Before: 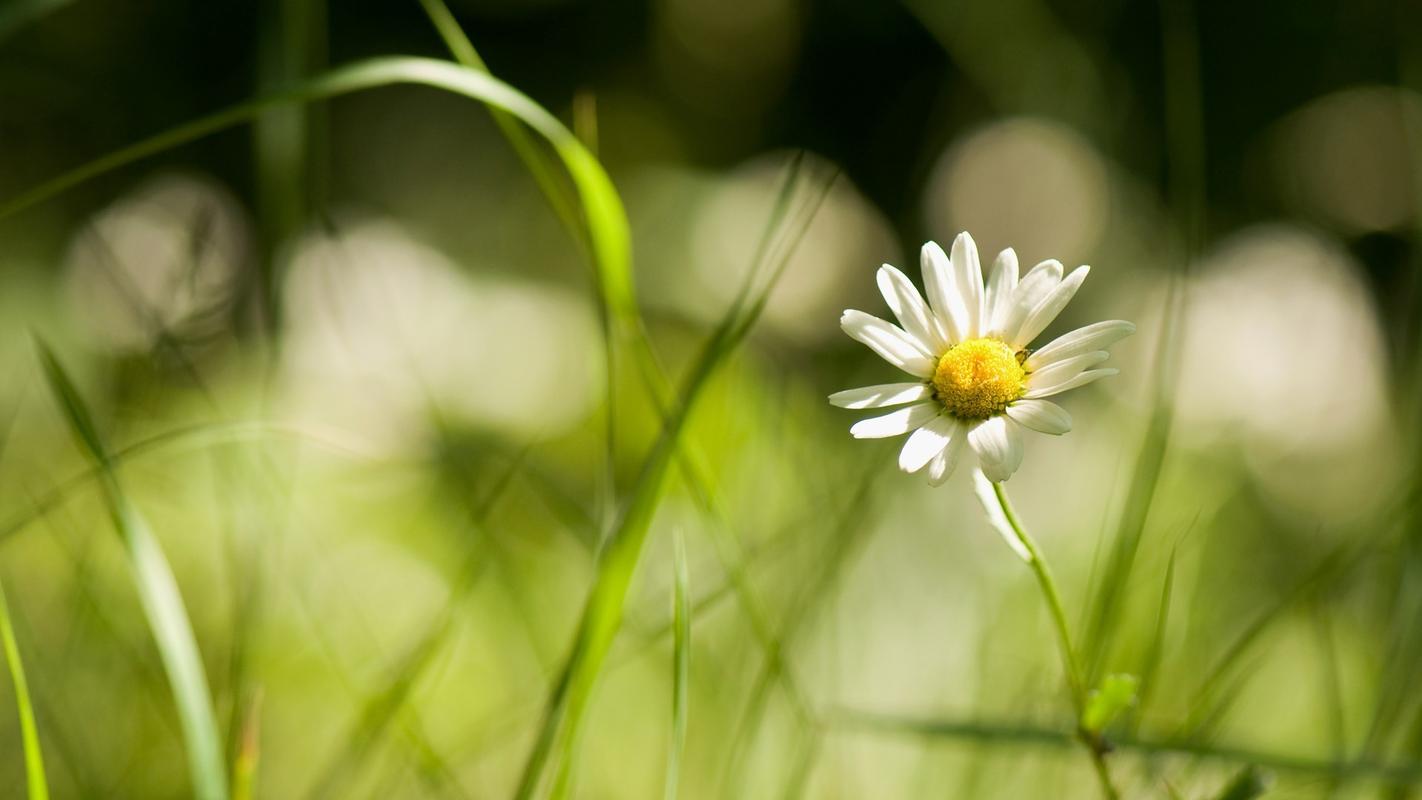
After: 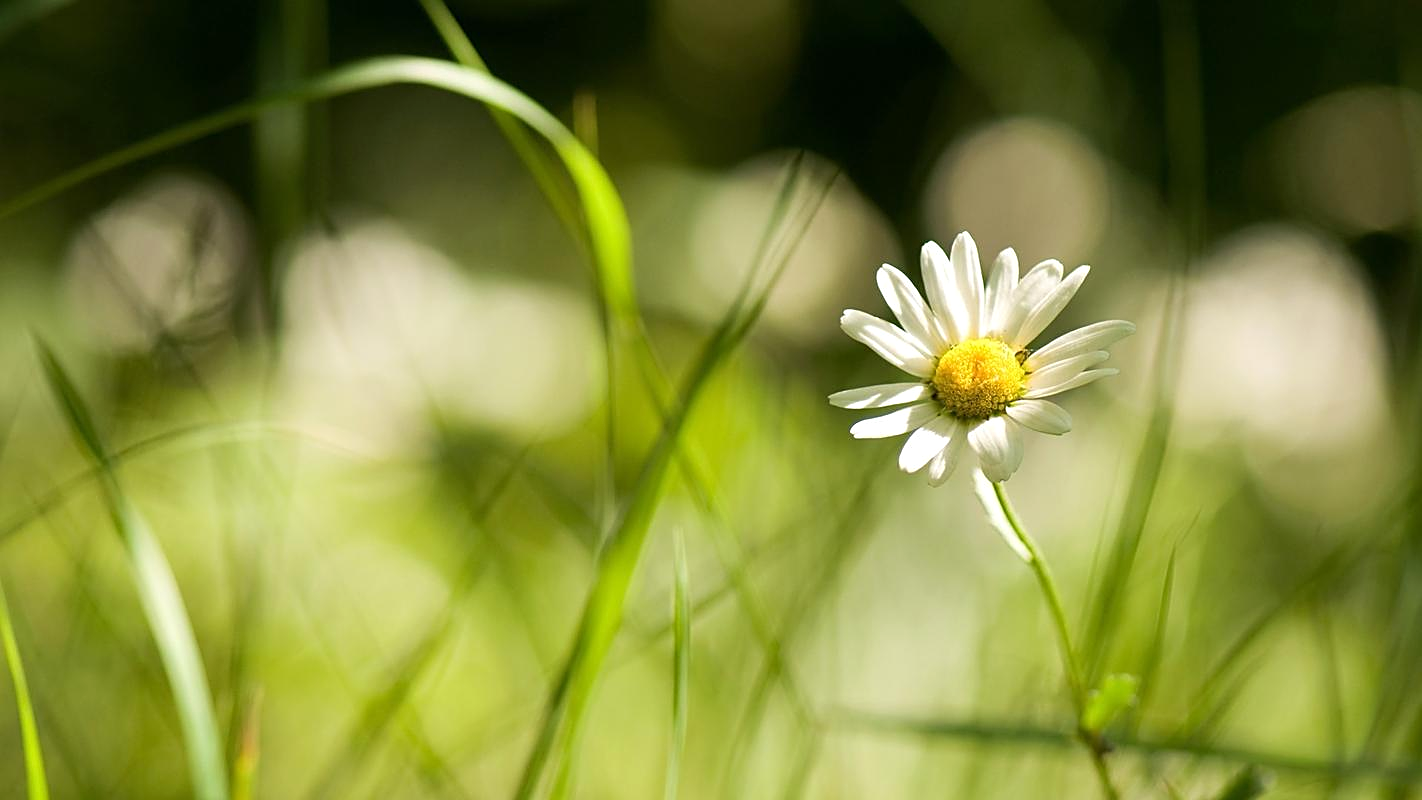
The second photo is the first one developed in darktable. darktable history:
sharpen: on, module defaults
exposure: exposure 0.133 EV, compensate highlight preservation false
